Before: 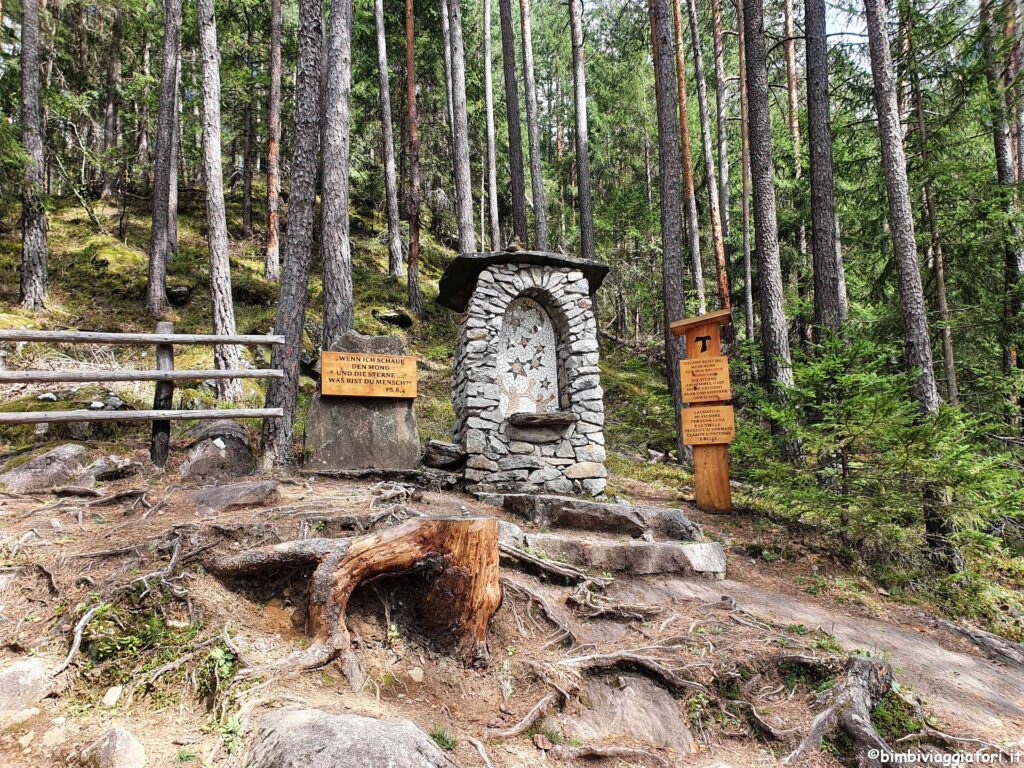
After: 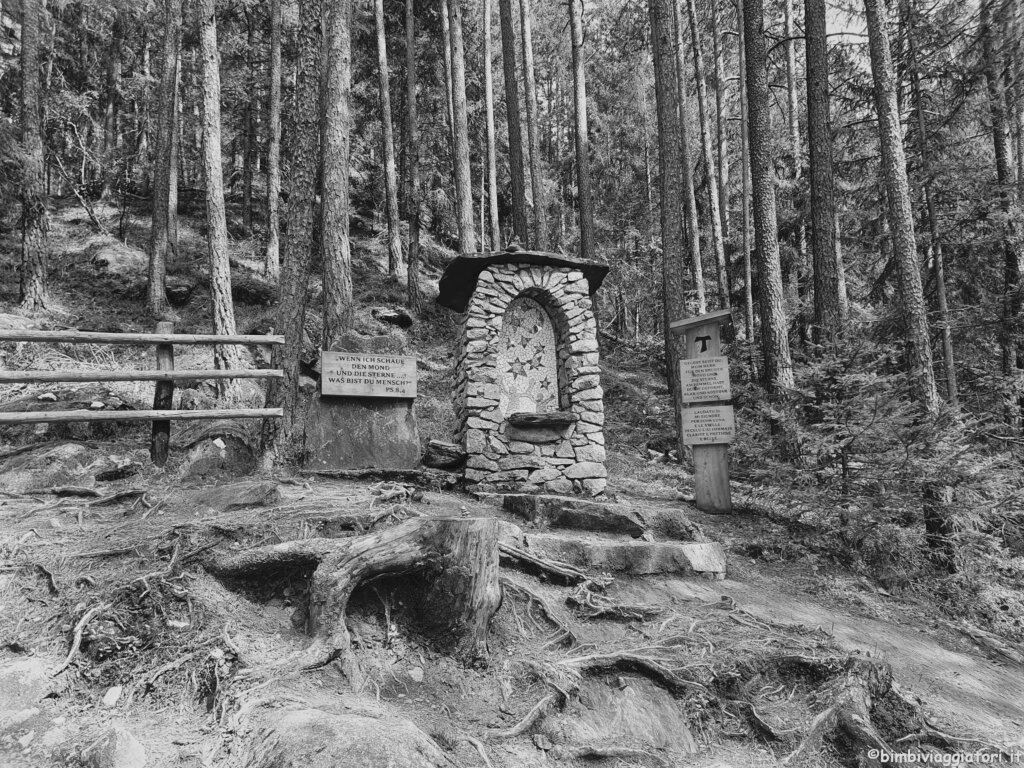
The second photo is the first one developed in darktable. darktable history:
color balance rgb: shadows lift › luminance 1%, shadows lift › chroma 0.2%, shadows lift › hue 20°, power › luminance 1%, power › chroma 0.4%, power › hue 34°, highlights gain › luminance 0.8%, highlights gain › chroma 0.4%, highlights gain › hue 44°, global offset › chroma 0.4%, global offset › hue 34°, white fulcrum 0.08 EV, linear chroma grading › shadows -7%, linear chroma grading › highlights -7%, linear chroma grading › global chroma -10%, linear chroma grading › mid-tones -8%, perceptual saturation grading › global saturation -28%, perceptual saturation grading › highlights -20%, perceptual saturation grading › mid-tones -24%, perceptual saturation grading › shadows -24%, perceptual brilliance grading › global brilliance -1%, perceptual brilliance grading › highlights -1%, perceptual brilliance grading › mid-tones -1%, perceptual brilliance grading › shadows -1%, global vibrance -17%, contrast -6%
monochrome: a 26.22, b 42.67, size 0.8
